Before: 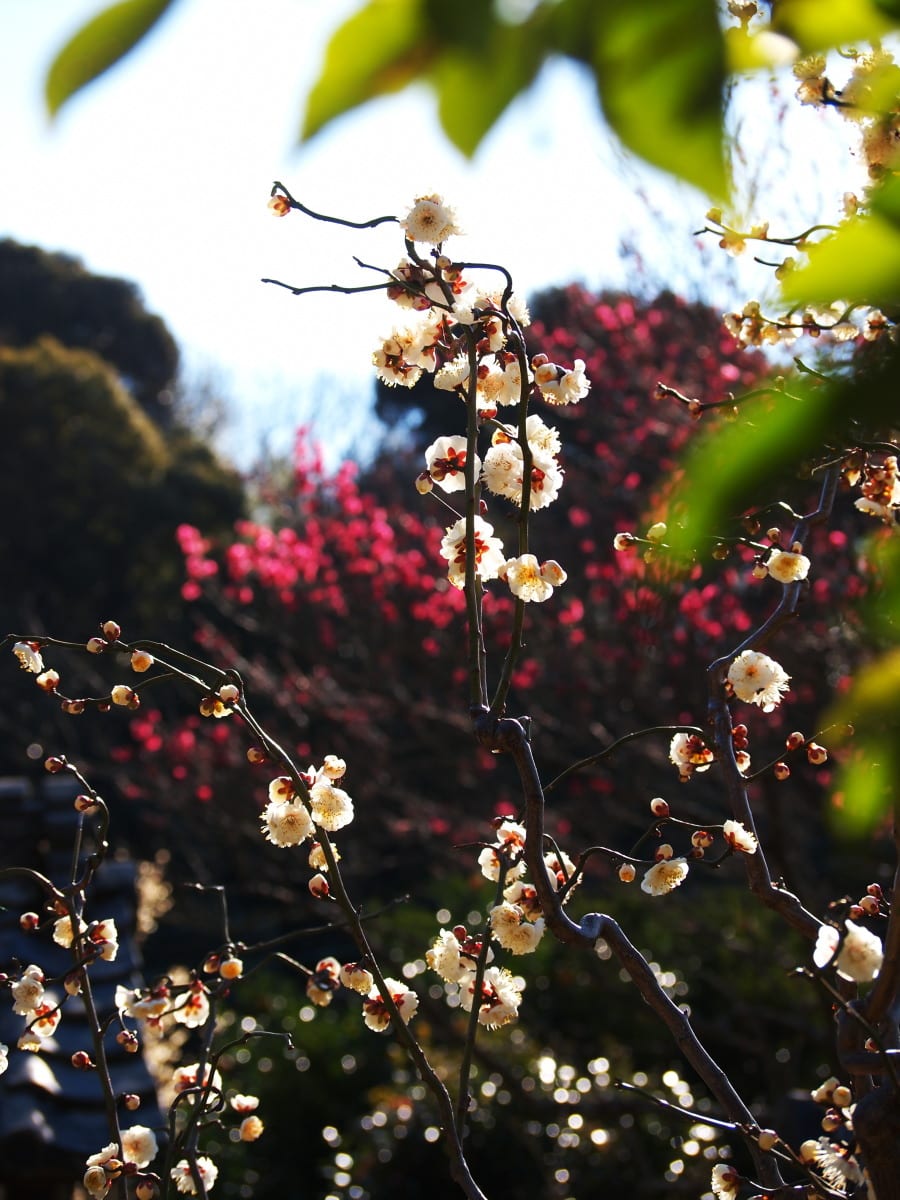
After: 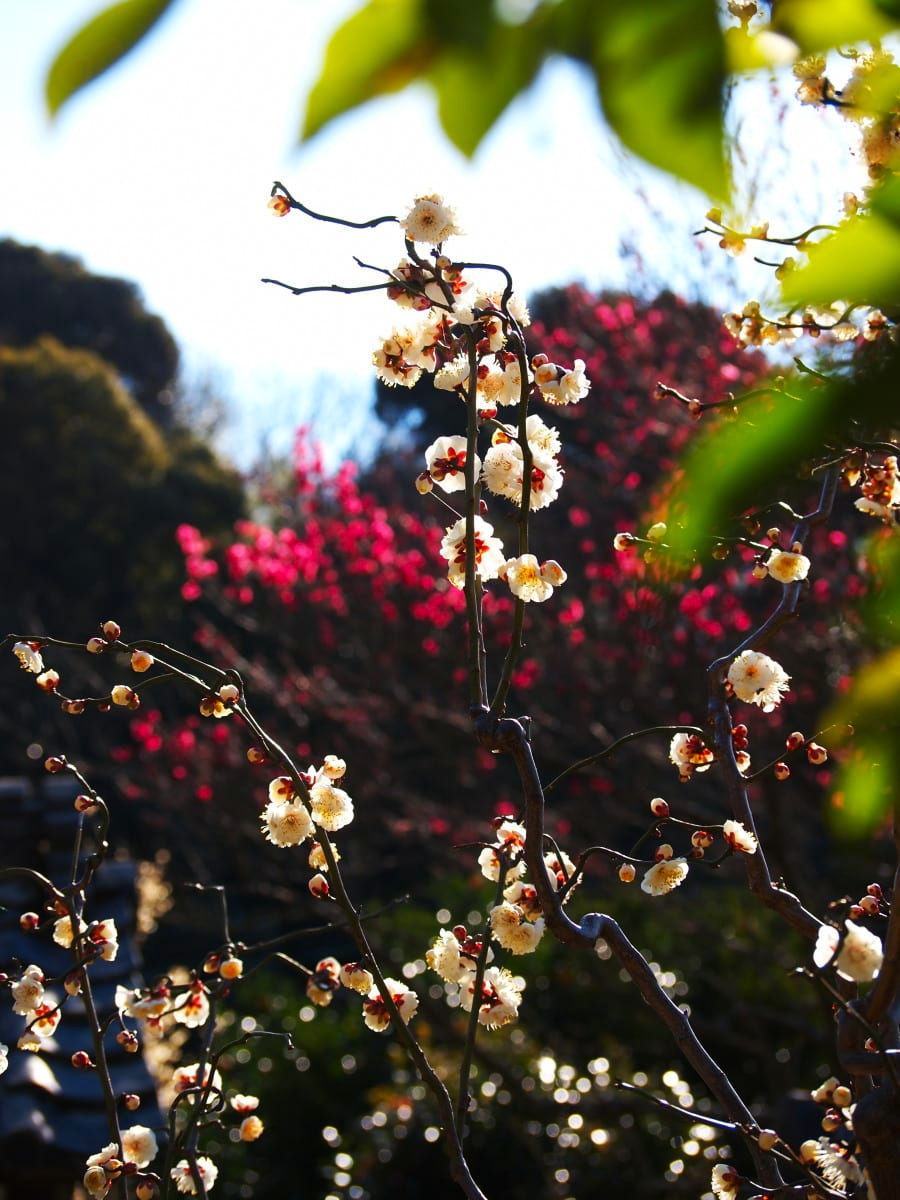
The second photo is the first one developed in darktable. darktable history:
contrast brightness saturation: contrast 0.037, saturation 0.157
